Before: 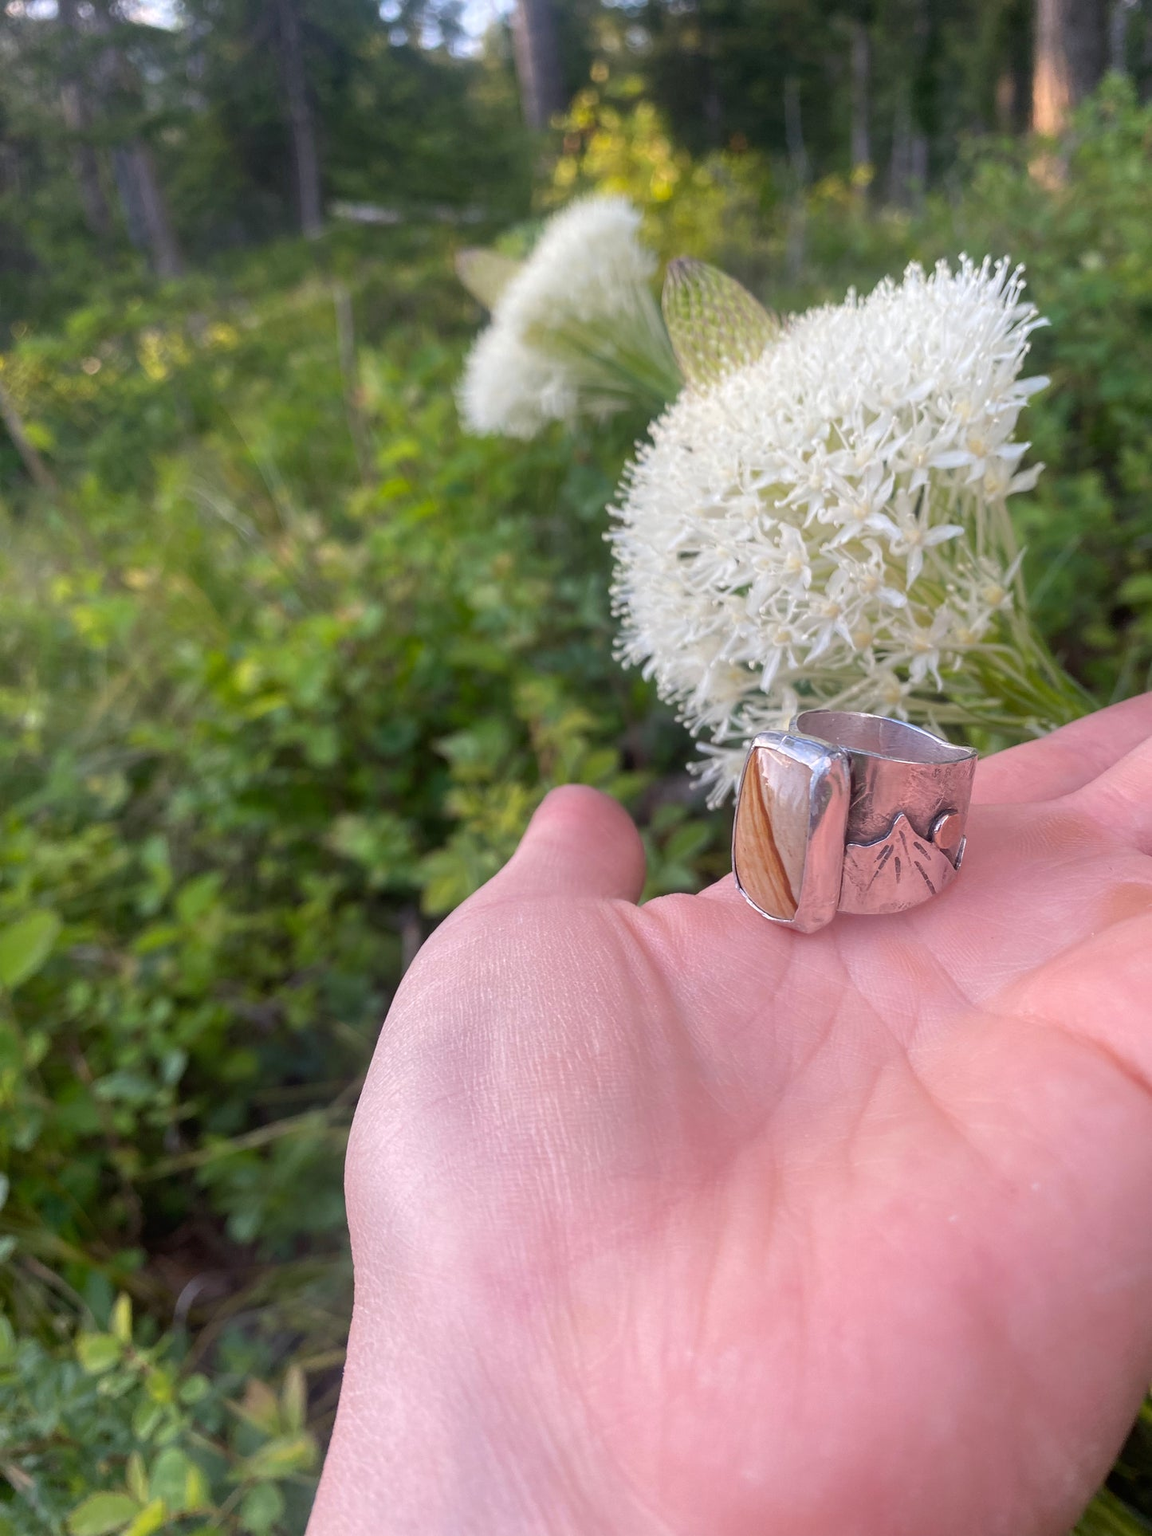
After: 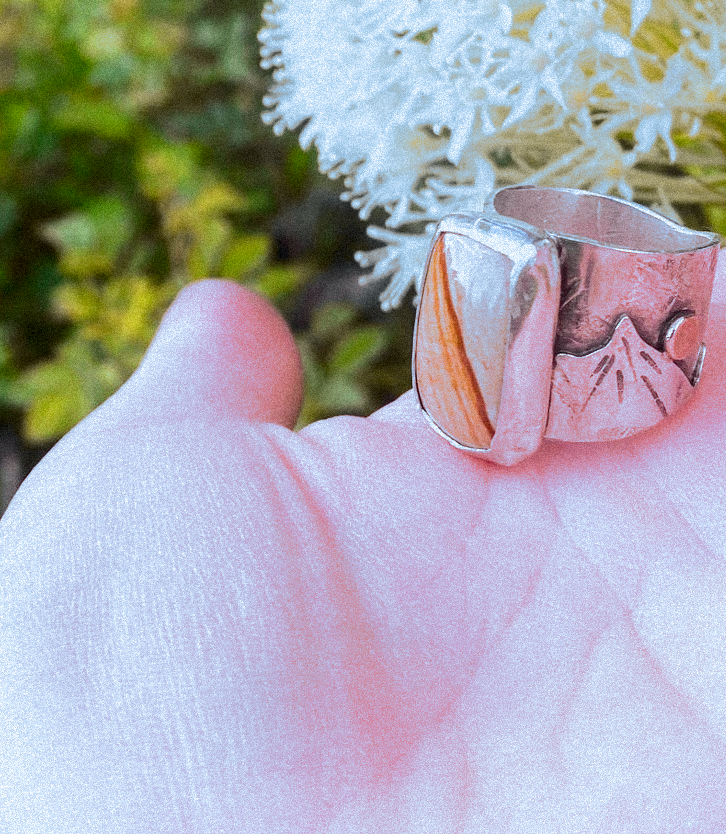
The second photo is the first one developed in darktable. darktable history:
grain: coarseness 9.38 ISO, strength 34.99%, mid-tones bias 0%
crop: left 35.03%, top 36.625%, right 14.663%, bottom 20.057%
tone curve: curves: ch0 [(0, 0.026) (0.058, 0.049) (0.246, 0.214) (0.437, 0.498) (0.55, 0.644) (0.657, 0.767) (0.822, 0.9) (1, 0.961)]; ch1 [(0, 0) (0.346, 0.307) (0.408, 0.369) (0.453, 0.457) (0.476, 0.489) (0.502, 0.493) (0.521, 0.515) (0.537, 0.531) (0.612, 0.641) (0.676, 0.728) (1, 1)]; ch2 [(0, 0) (0.346, 0.34) (0.434, 0.46) (0.485, 0.494) (0.5, 0.494) (0.511, 0.504) (0.537, 0.551) (0.579, 0.599) (0.625, 0.686) (1, 1)], color space Lab, independent channels, preserve colors none
split-toning: shadows › hue 351.18°, shadows › saturation 0.86, highlights › hue 218.82°, highlights › saturation 0.73, balance -19.167
